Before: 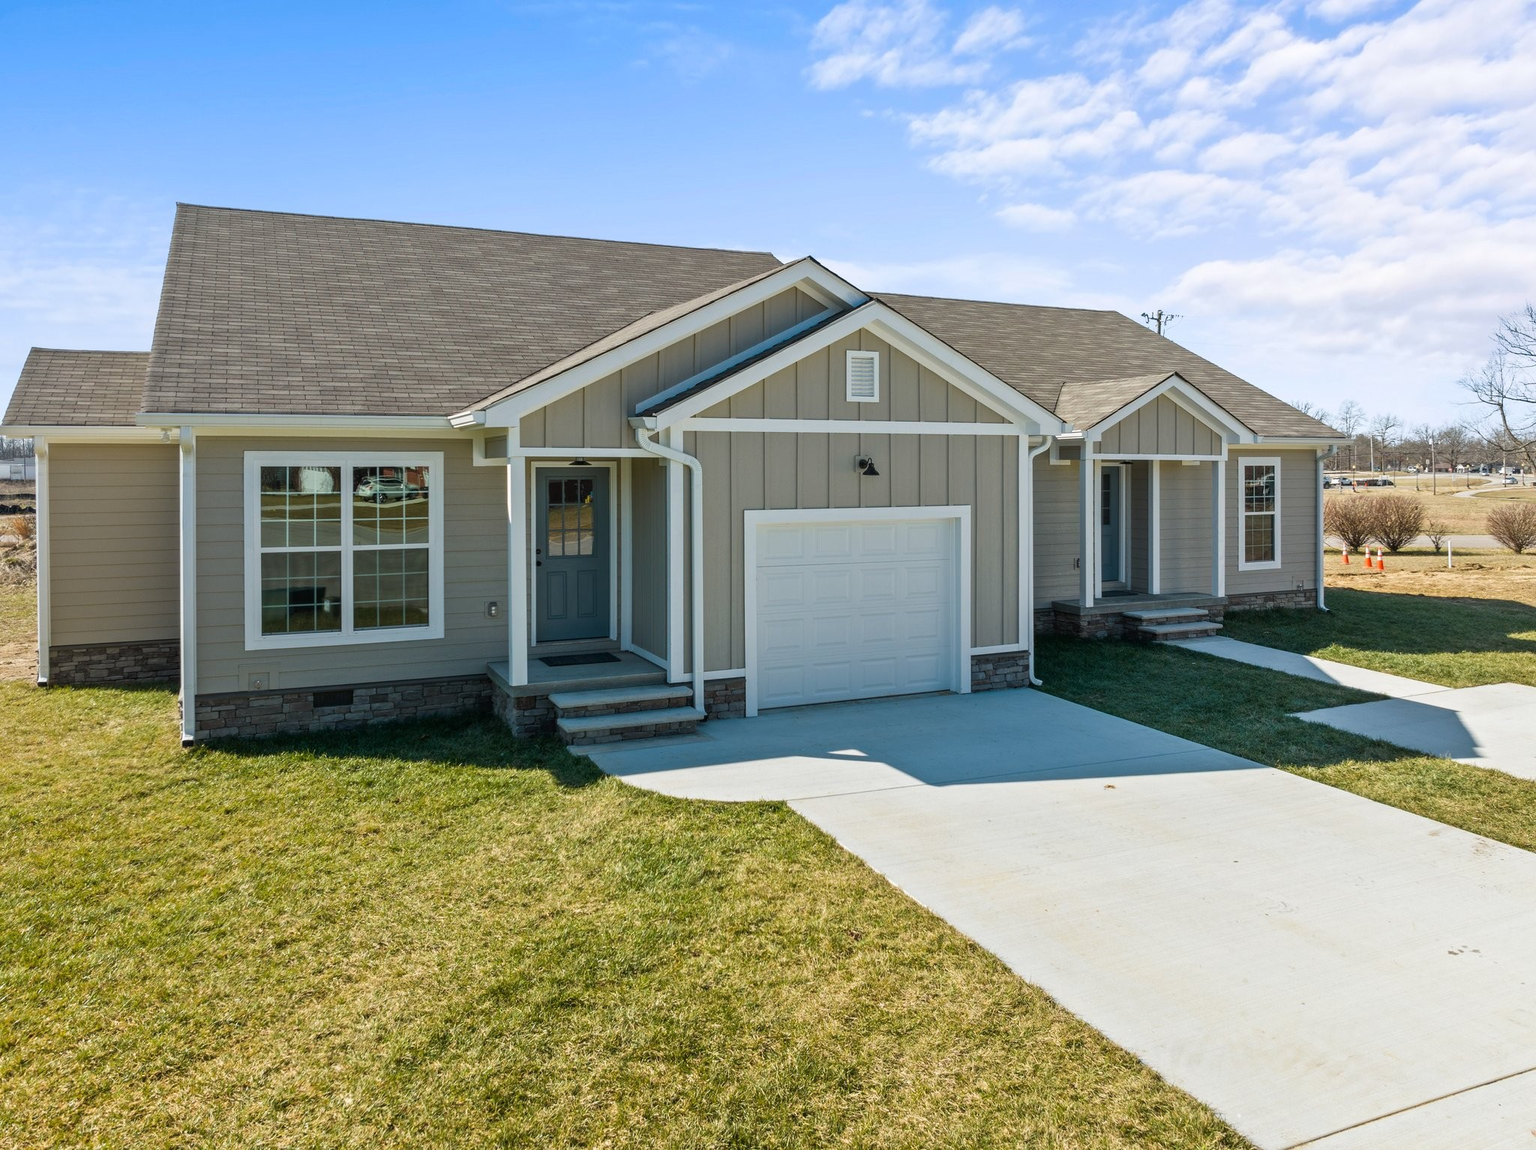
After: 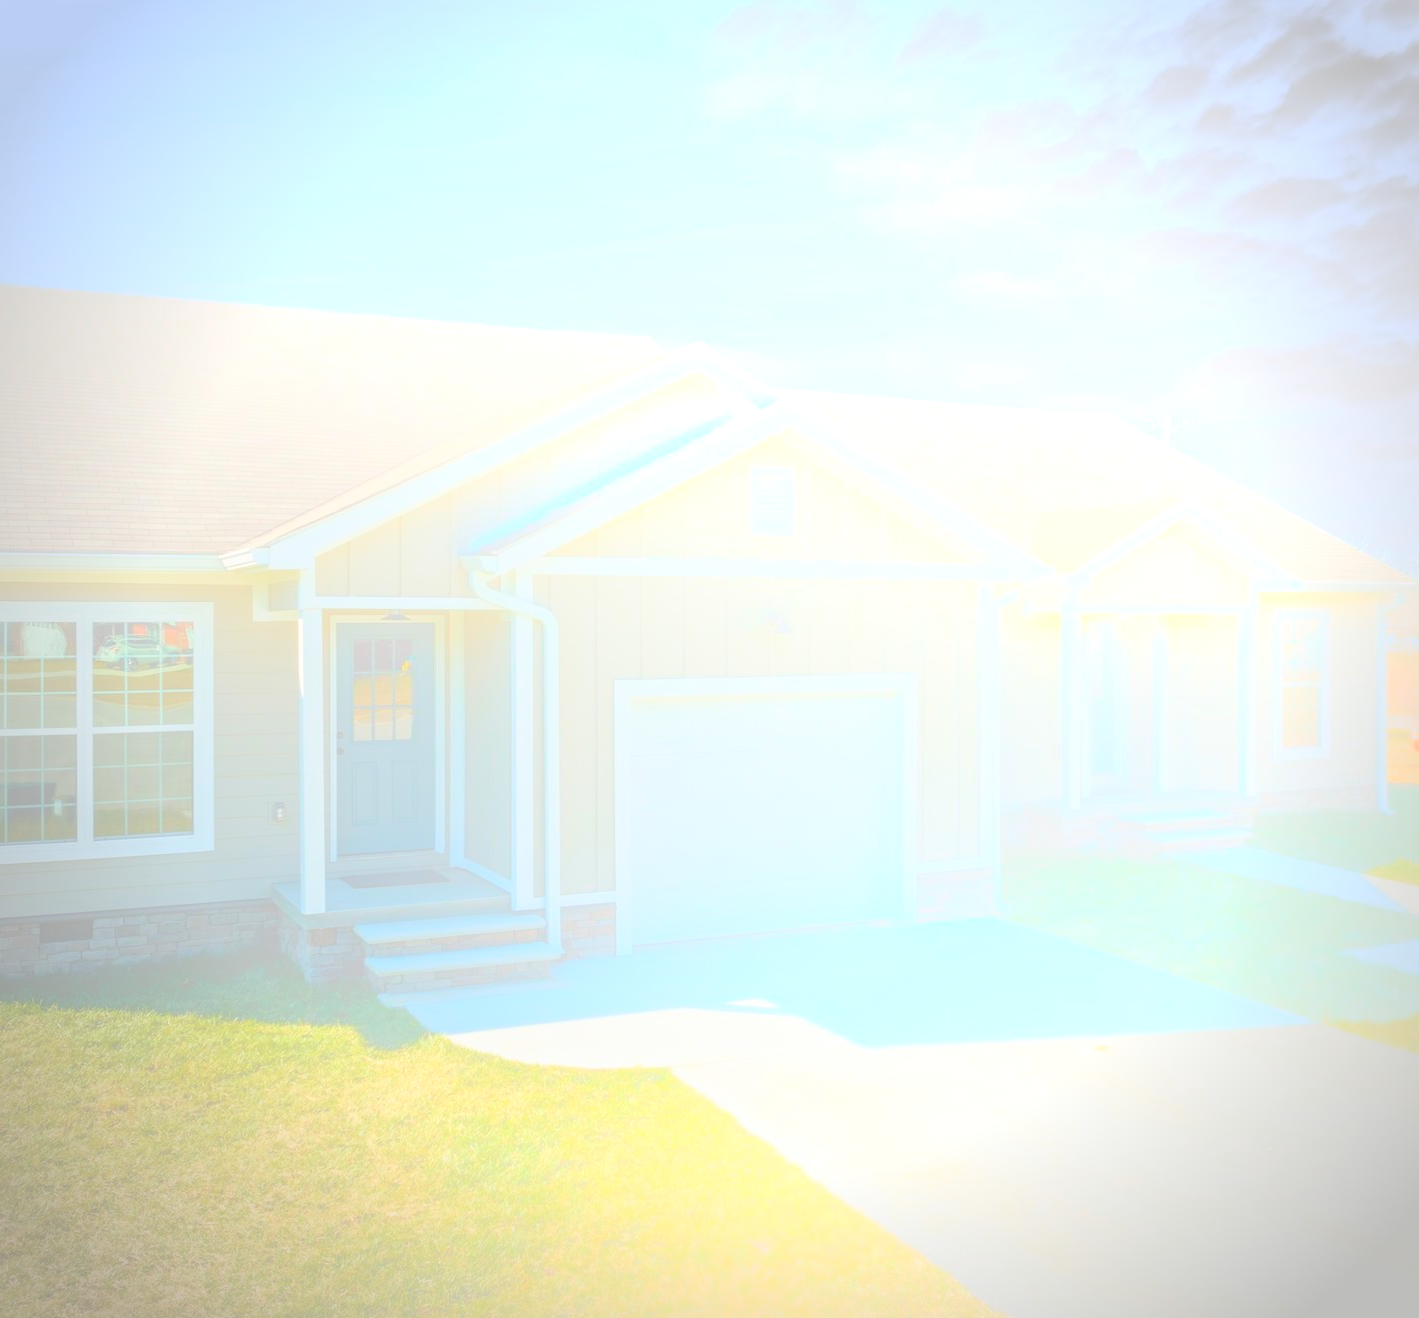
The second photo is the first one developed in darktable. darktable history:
tone equalizer: on, module defaults
crop: left 18.479%, right 12.2%, bottom 13.971%
bloom: size 70%, threshold 25%, strength 70%
vignetting: automatic ratio true
